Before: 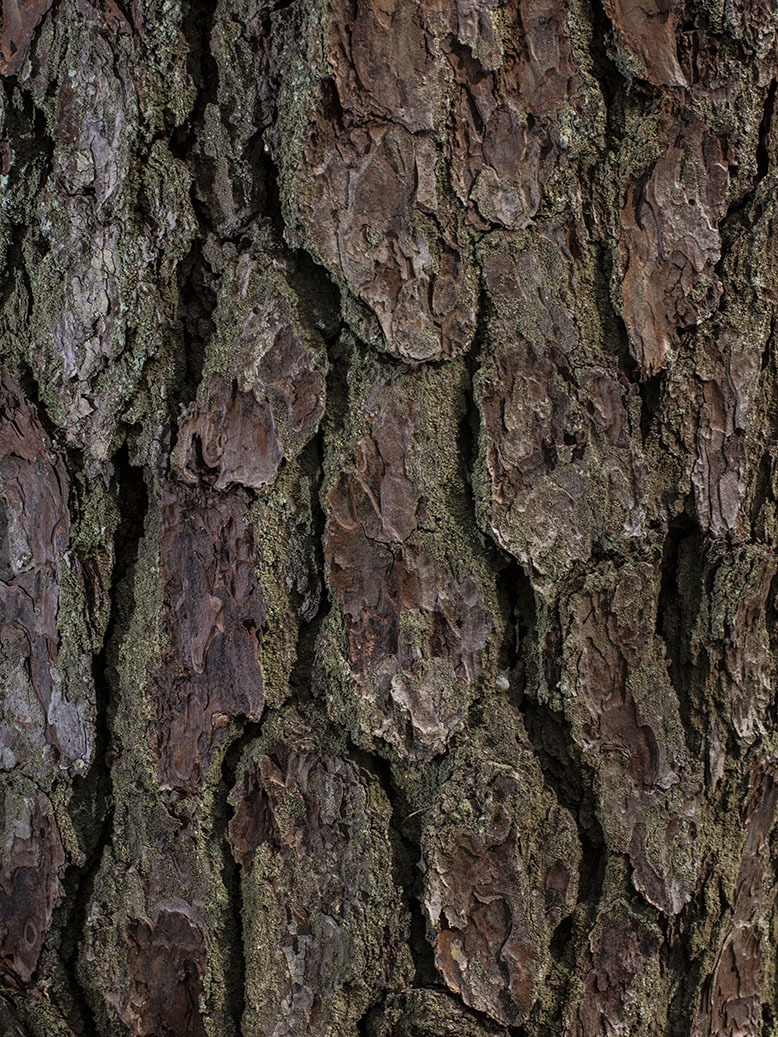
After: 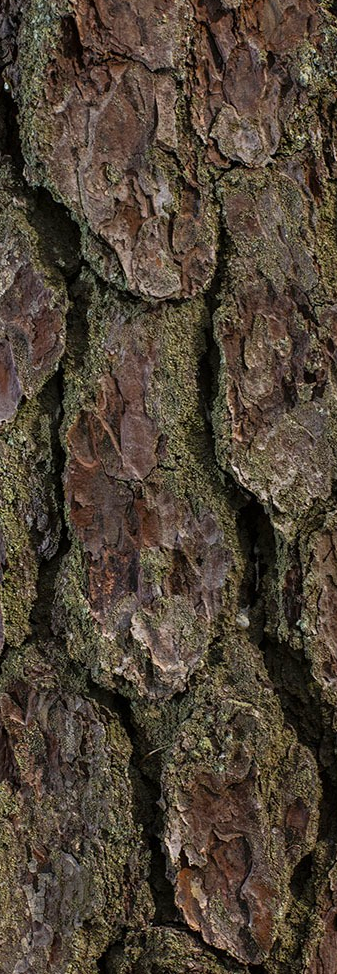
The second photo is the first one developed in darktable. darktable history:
color zones: curves: ch0 [(0, 0.613) (0.01, 0.613) (0.245, 0.448) (0.498, 0.529) (0.642, 0.665) (0.879, 0.777) (0.99, 0.613)]; ch1 [(0, 0) (0.143, 0) (0.286, 0) (0.429, 0) (0.571, 0) (0.714, 0) (0.857, 0)], mix -138.01%
crop: left 33.452%, top 6.025%, right 23.155%
